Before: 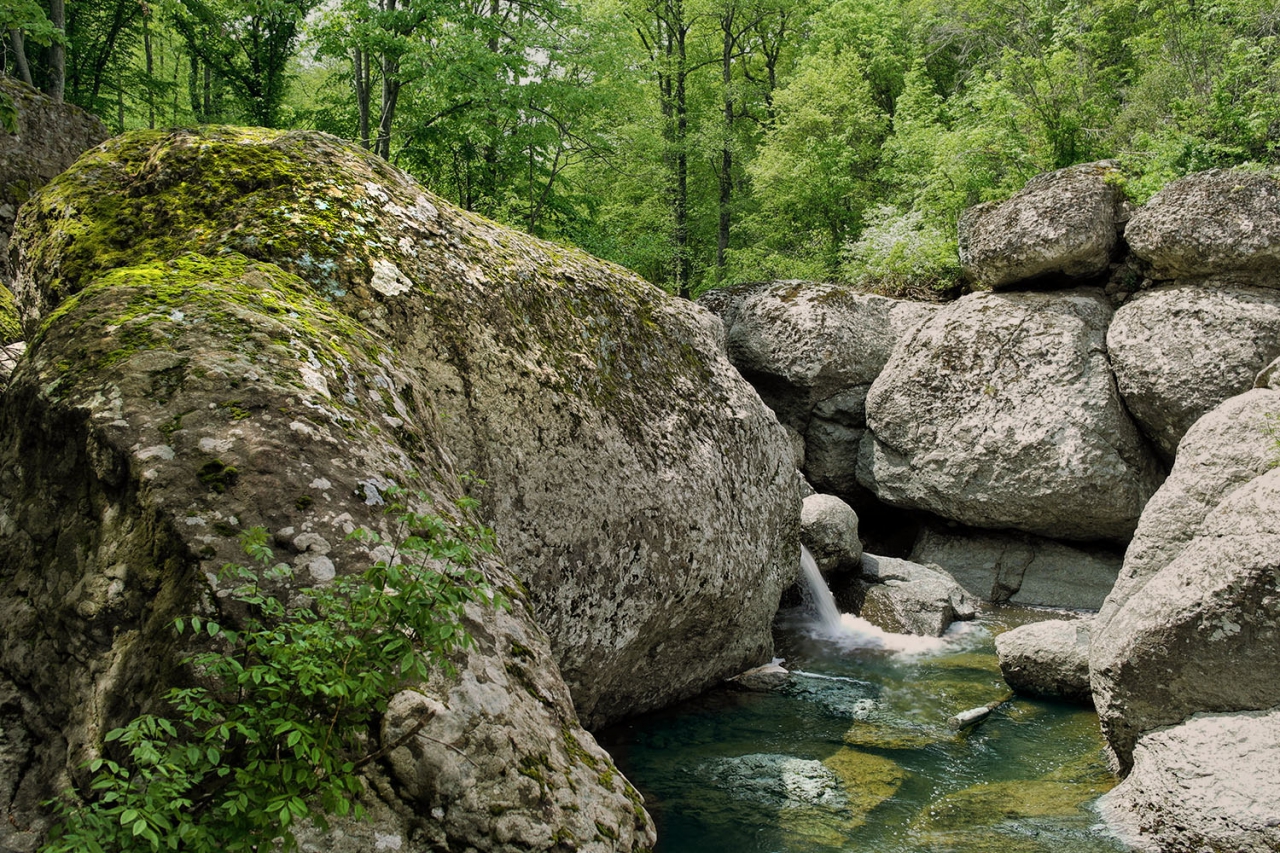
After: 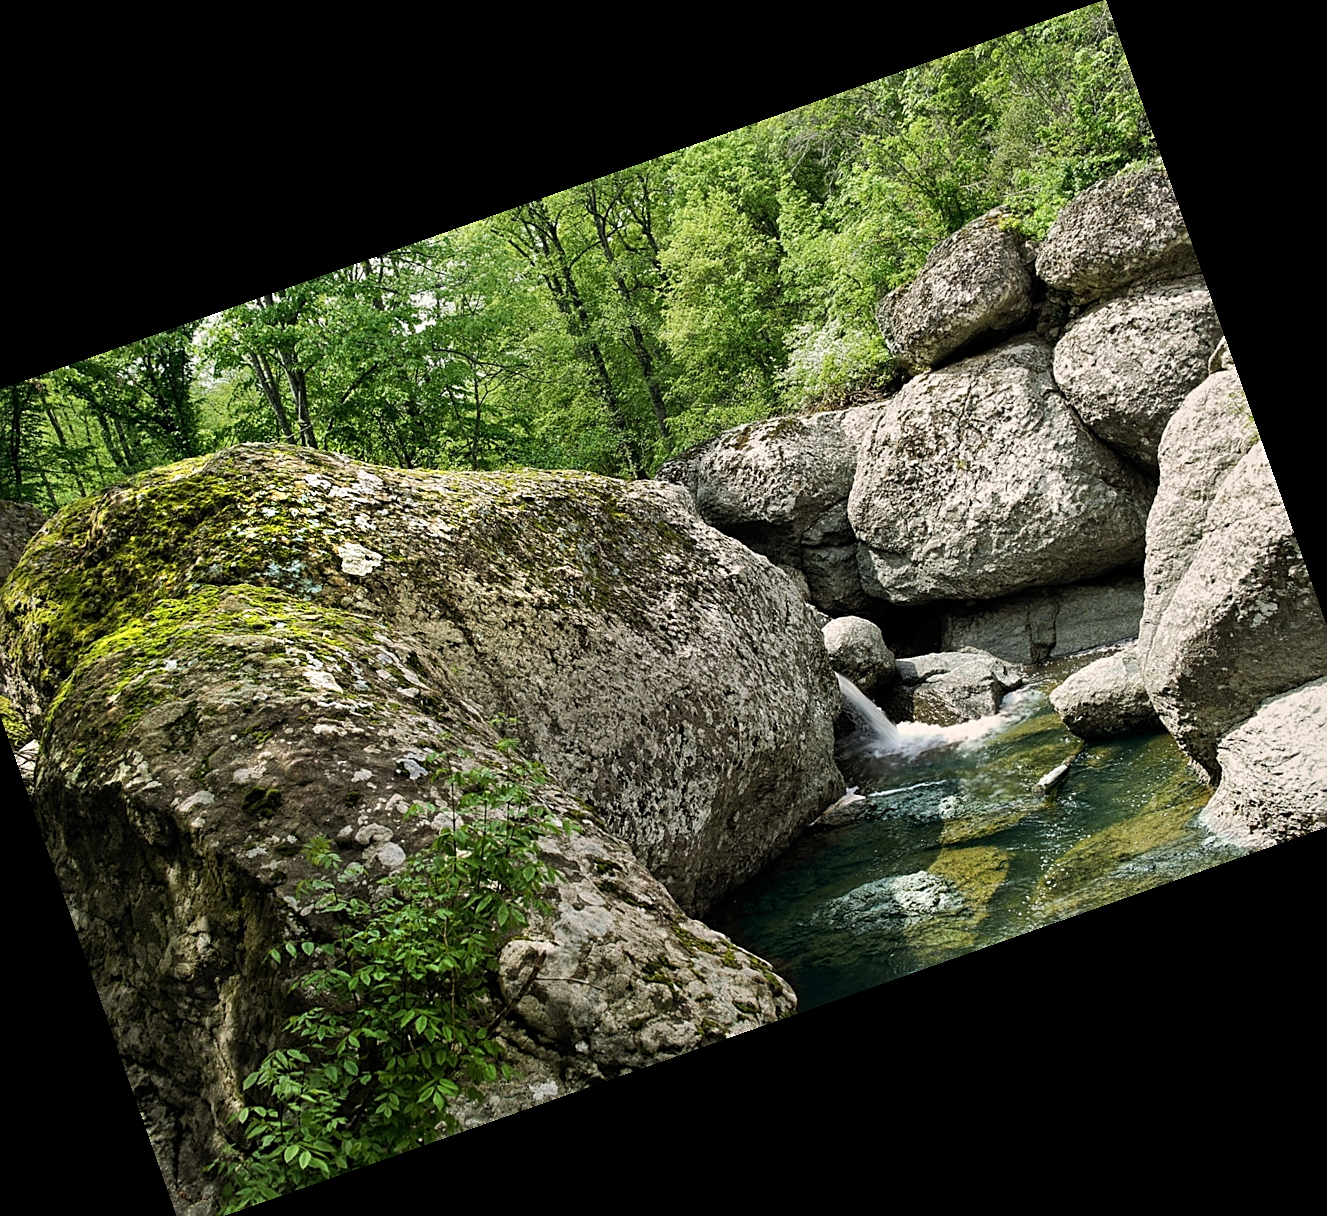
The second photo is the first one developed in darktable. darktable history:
crop and rotate: angle 19.43°, left 6.812%, right 4.125%, bottom 1.087%
tone equalizer: -8 EV -0.417 EV, -7 EV -0.389 EV, -6 EV -0.333 EV, -5 EV -0.222 EV, -3 EV 0.222 EV, -2 EV 0.333 EV, -1 EV 0.389 EV, +0 EV 0.417 EV, edges refinement/feathering 500, mask exposure compensation -1.57 EV, preserve details no
sharpen: on, module defaults
